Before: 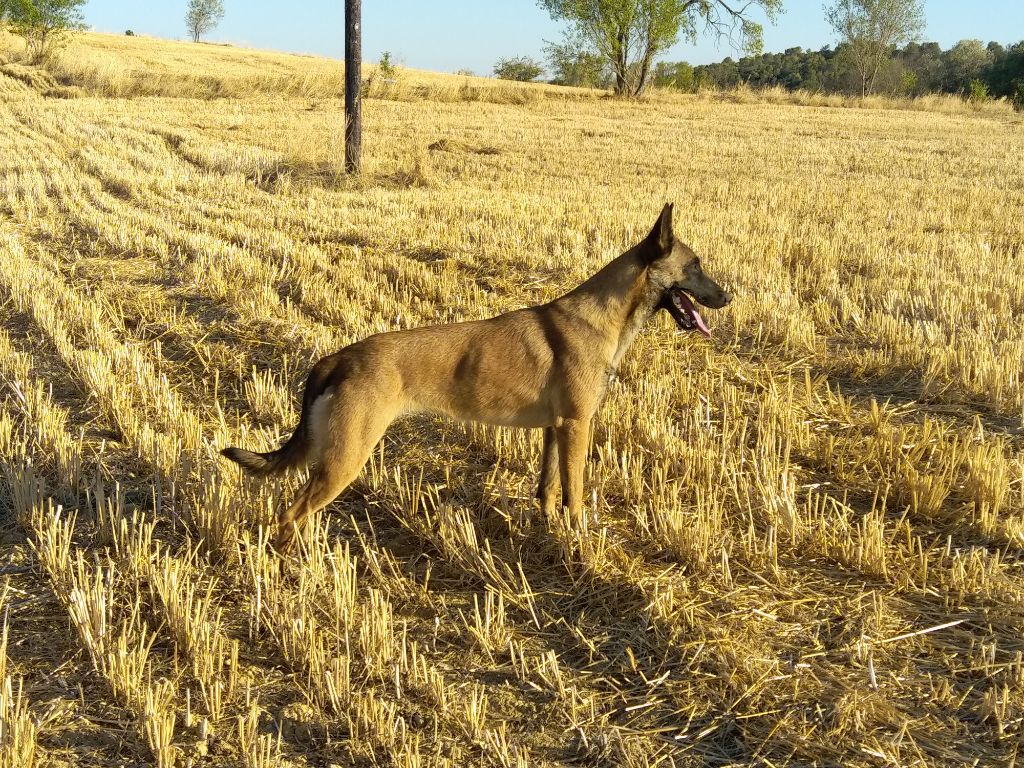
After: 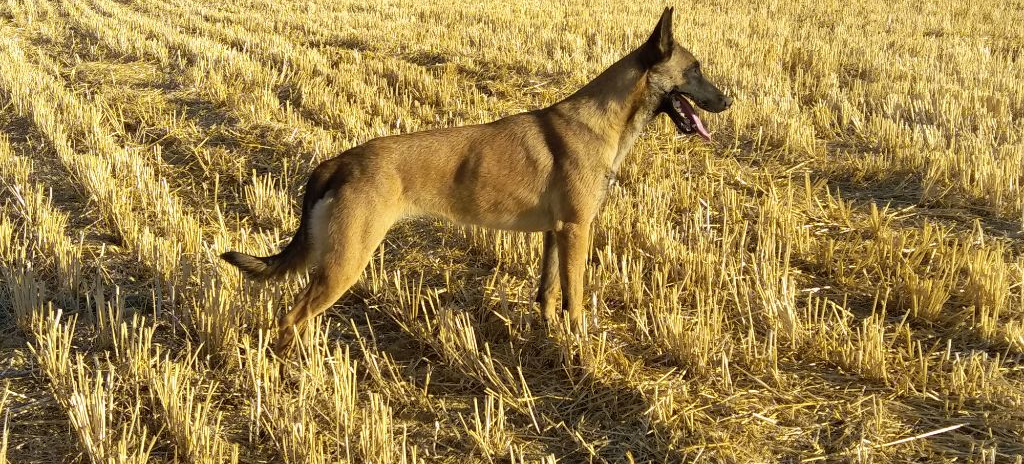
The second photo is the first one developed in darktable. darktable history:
crop and rotate: top 25.533%, bottom 13.968%
